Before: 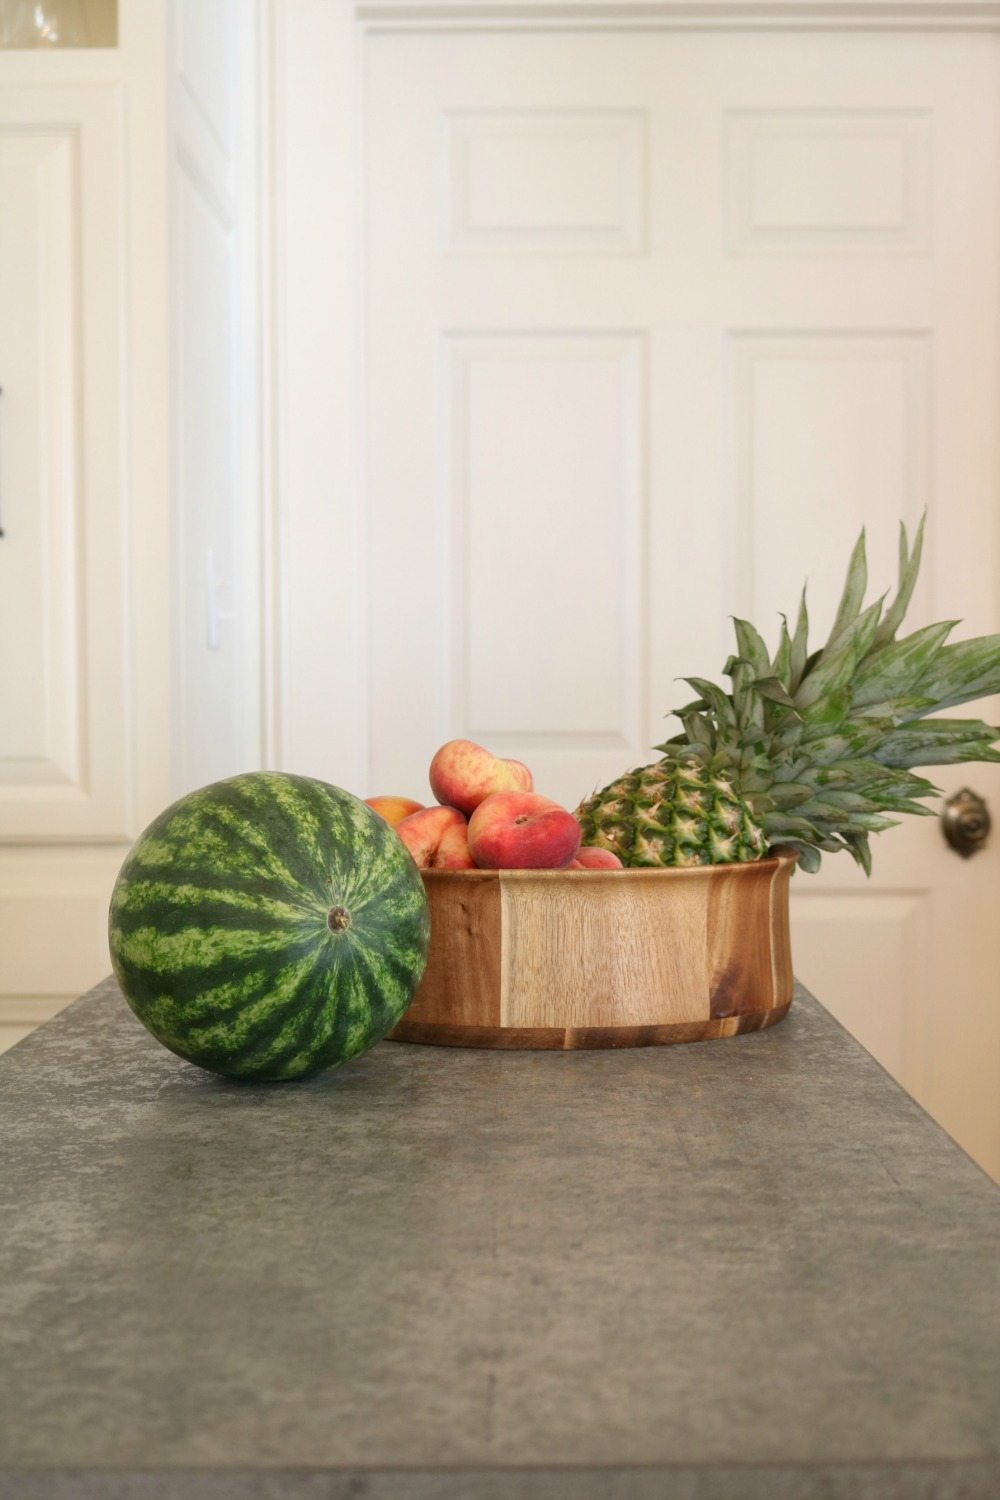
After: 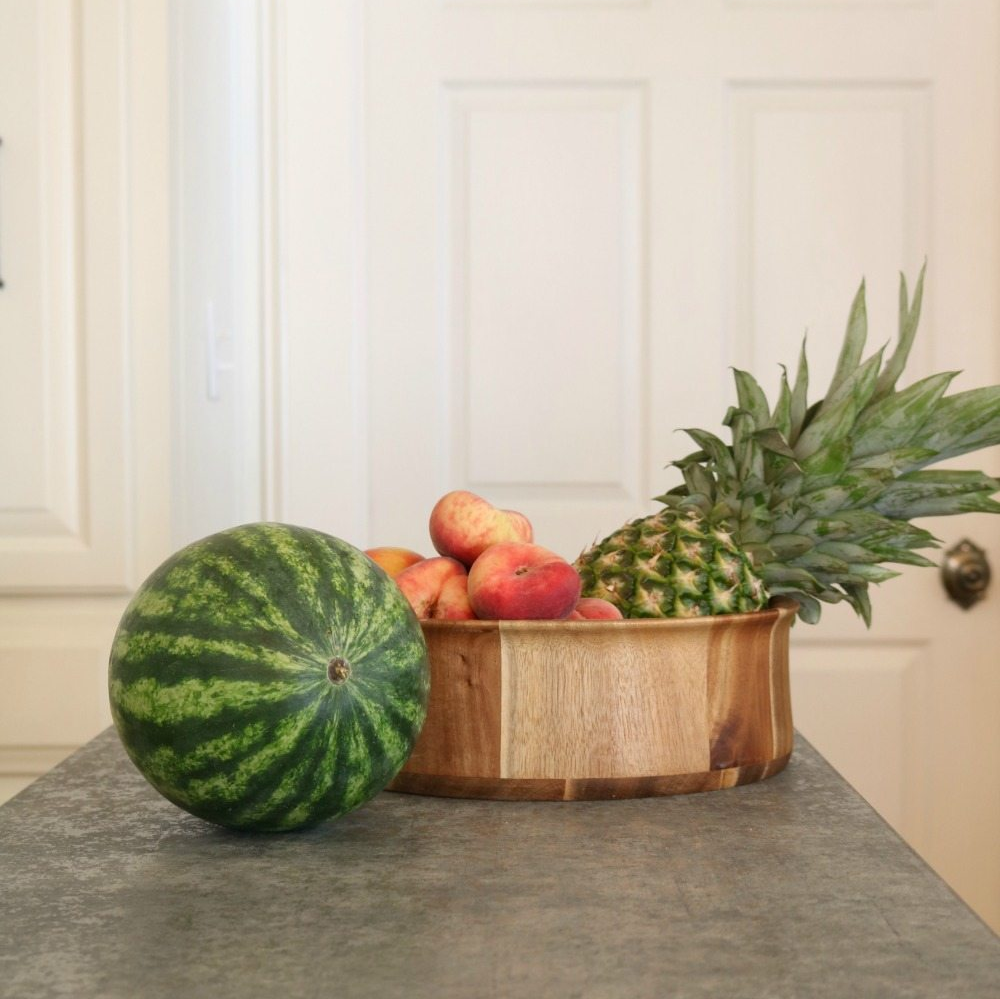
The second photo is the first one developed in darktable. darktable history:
crop: top 16.648%, bottom 16.749%
